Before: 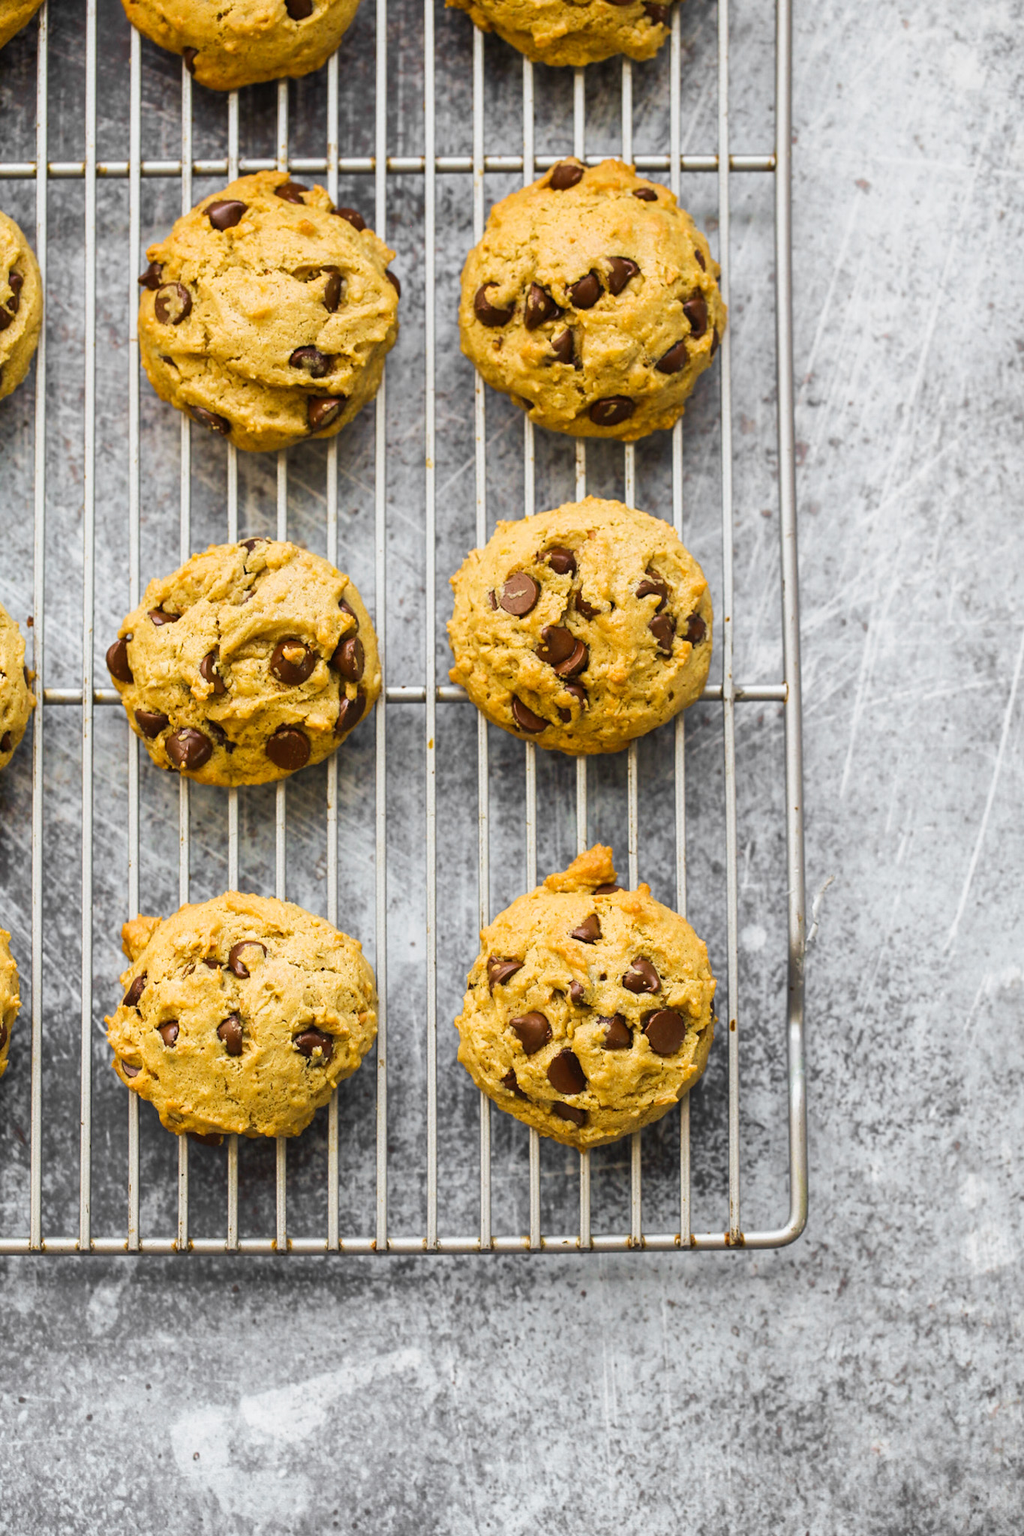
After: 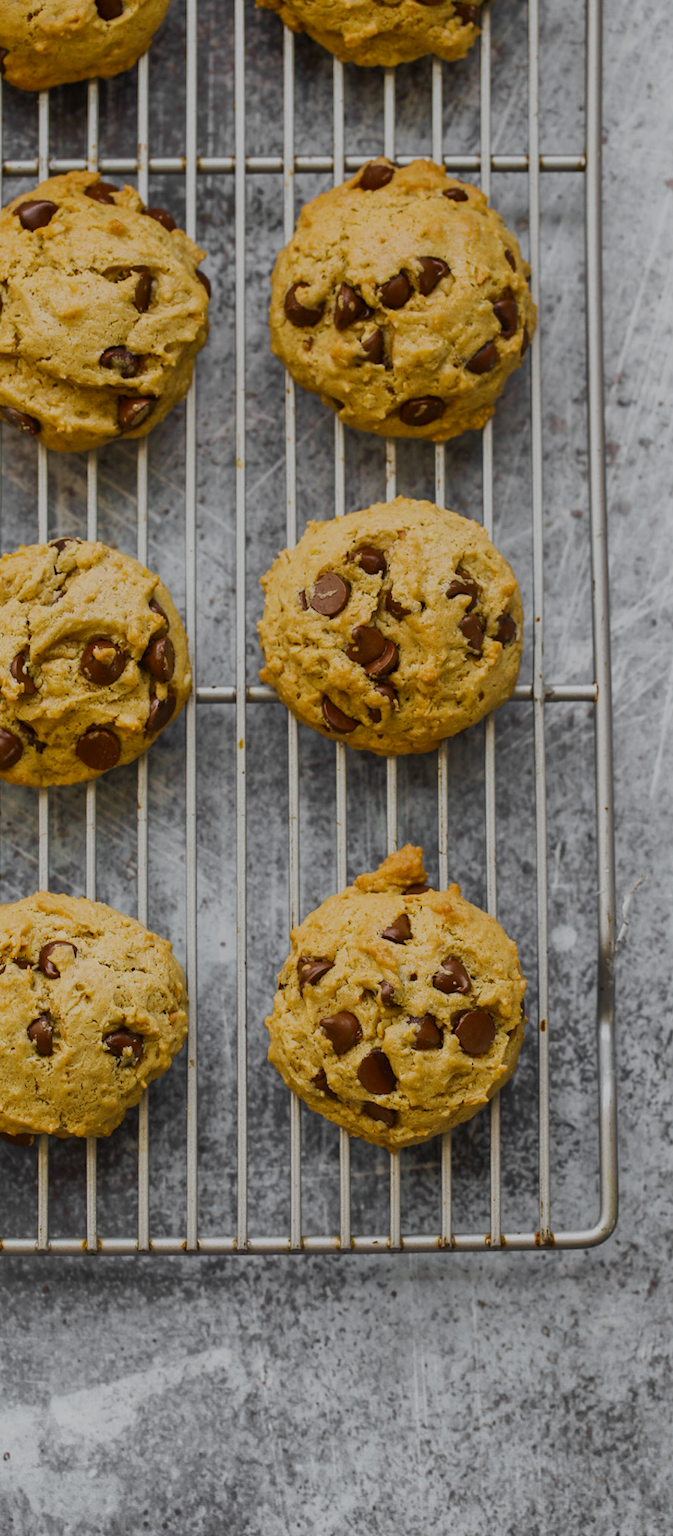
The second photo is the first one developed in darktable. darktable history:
contrast brightness saturation: contrast 0.137
crop and rotate: left 18.605%, right 15.57%
tone equalizer: -8 EV -0.037 EV, -7 EV 0.038 EV, -6 EV -0.006 EV, -5 EV 0.006 EV, -4 EV -0.041 EV, -3 EV -0.239 EV, -2 EV -0.687 EV, -1 EV -0.972 EV, +0 EV -0.939 EV, mask exposure compensation -0.513 EV
